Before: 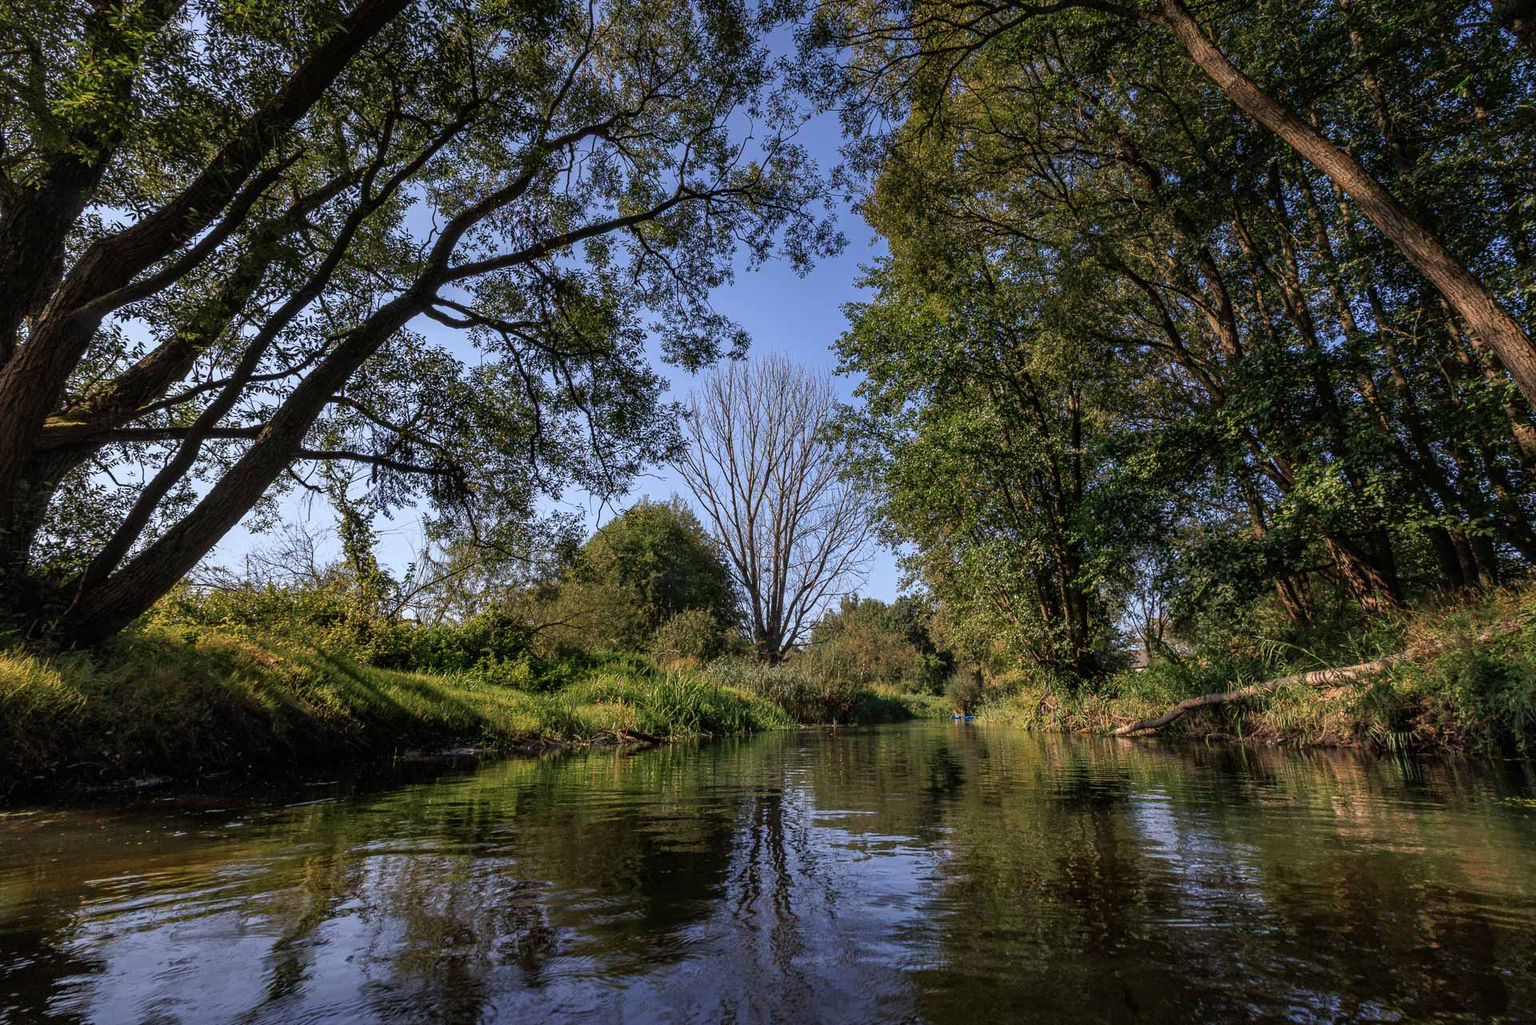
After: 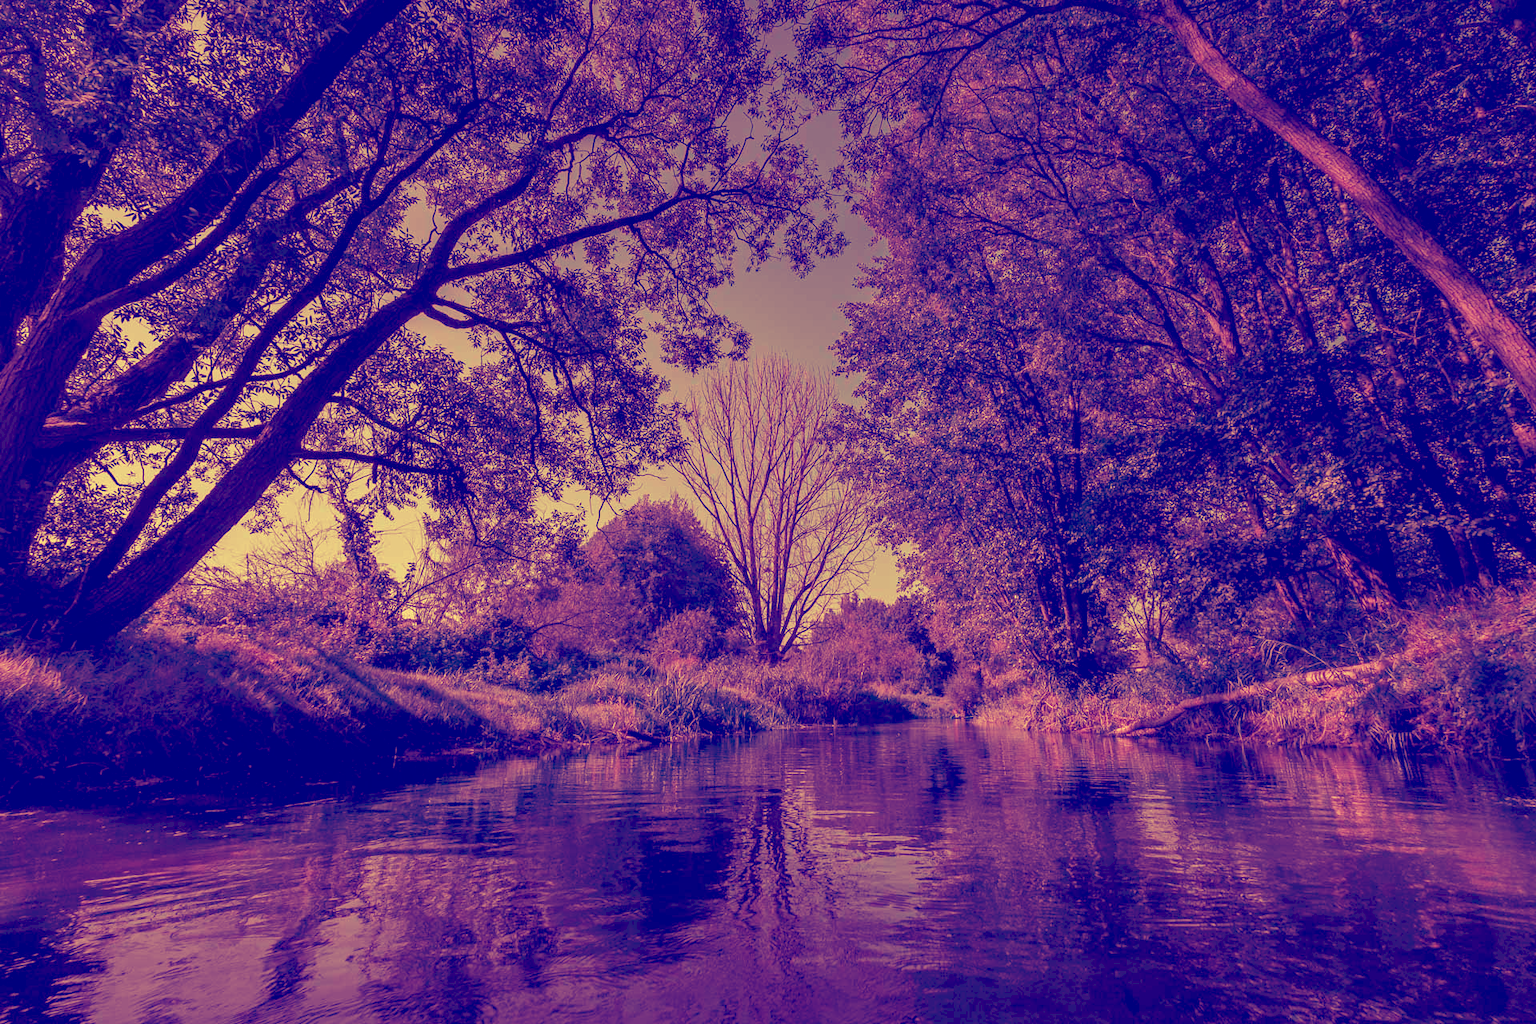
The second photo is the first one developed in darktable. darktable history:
tone curve: curves: ch0 [(0, 0) (0.003, 0.126) (0.011, 0.129) (0.025, 0.133) (0.044, 0.143) (0.069, 0.155) (0.1, 0.17) (0.136, 0.189) (0.177, 0.217) (0.224, 0.25) (0.277, 0.293) (0.335, 0.346) (0.399, 0.398) (0.468, 0.456) (0.543, 0.517) (0.623, 0.583) (0.709, 0.659) (0.801, 0.756) (0.898, 0.856) (1, 1)], preserve colors none
color look up table: target L [101.29, 100.34, 94.81, 97.18, 90.99, 90.7, 70.62, 71.36, 63.53, 64.9, 47.24, 50.17, 23.6, 20.91, 201.5, 84.38, 84.77, 70.93, 63.74, 58.88, 57.36, 56.22, 58.32, 50.83, 42.45, 46.6, 33.8, 22.55, 85.41, 72.63, 58.77, 62.16, 60.66, 58.8, 58.16, 39.68, 54.09, 52.9, 43.41, 10.99, 33.79, 6.109, 85.78, 79.56, 70.71, 51.85, 40.25, 40.34, 7.877], target a [-11.12, -15.23, -17.41, -29.2, -49.01, -67.65, -57.78, -3.374, -52.82, 10.73, -32.67, 43.67, 11.89, 43.19, 0, 18.72, 20.1, 30.71, 69.28, 61.66, 85.96, 89.49, 71.52, 86.01, 64.87, 81.33, 49.78, 62.74, 17.18, 32.62, 78.83, 28.27, 64.83, 83.54, 71.86, -21.35, 74.28, 50.9, 78.91, 38.54, 68.73, 51.35, -49.42, 4.678, -56.66, 25.45, -22.99, -22.59, 53.21], target b [57.21, 56.41, 48.98, 52.22, 43.64, 41.58, 19.82, 21.37, 9.2, 12.58, -14.69, -7.66, -50.9, -54.17, -0.001, 38.17, 39.88, 21.43, 13.56, 5.309, 4.839, 3.194, 4.797, -5.216, -17.84, -11.75, -32.8, -51.17, 39.42, 23.95, 5.827, 8.338, 8.077, 6.064, 5.399, -26.83, -1.362, -4.088, -17.73, -70.96, -32.42, -79.04, 36.22, 31.25, 17.56, -6.502, -25.08, -25.78, -76.17], num patches 49
